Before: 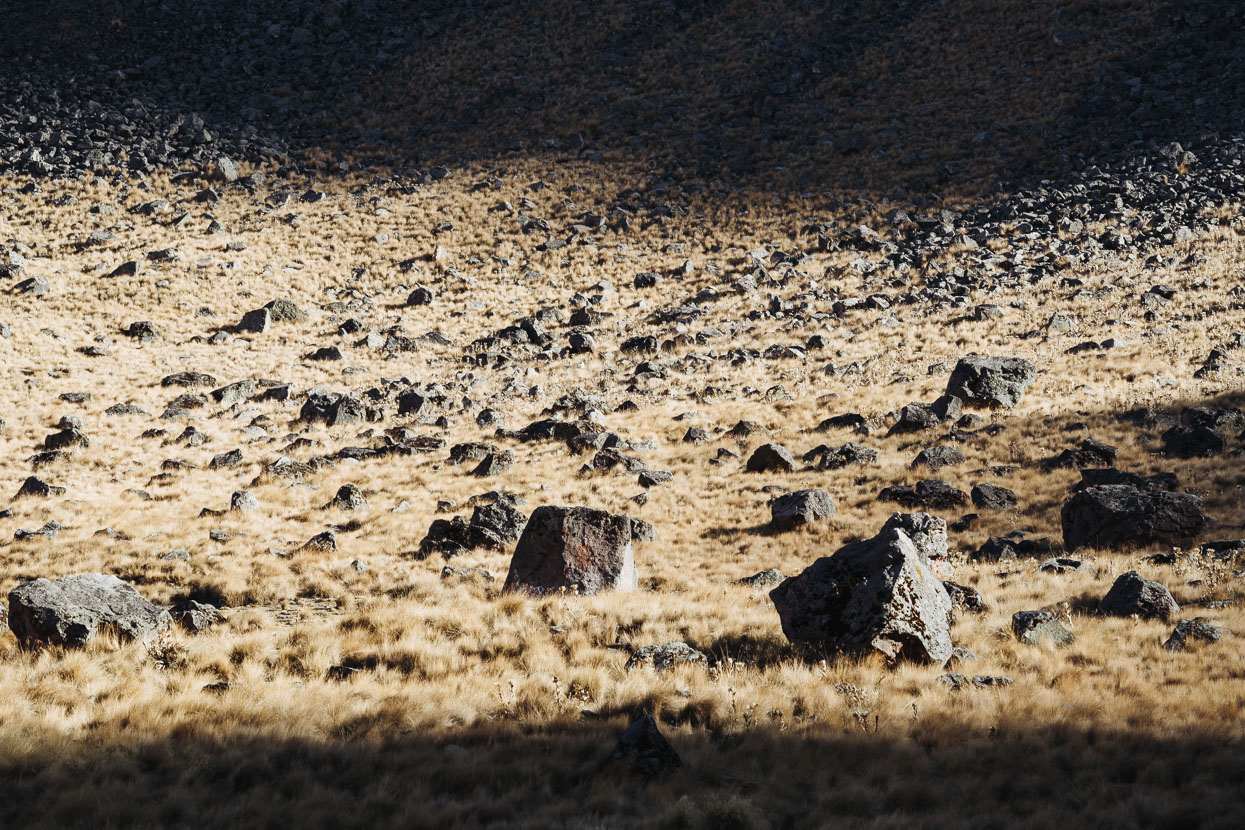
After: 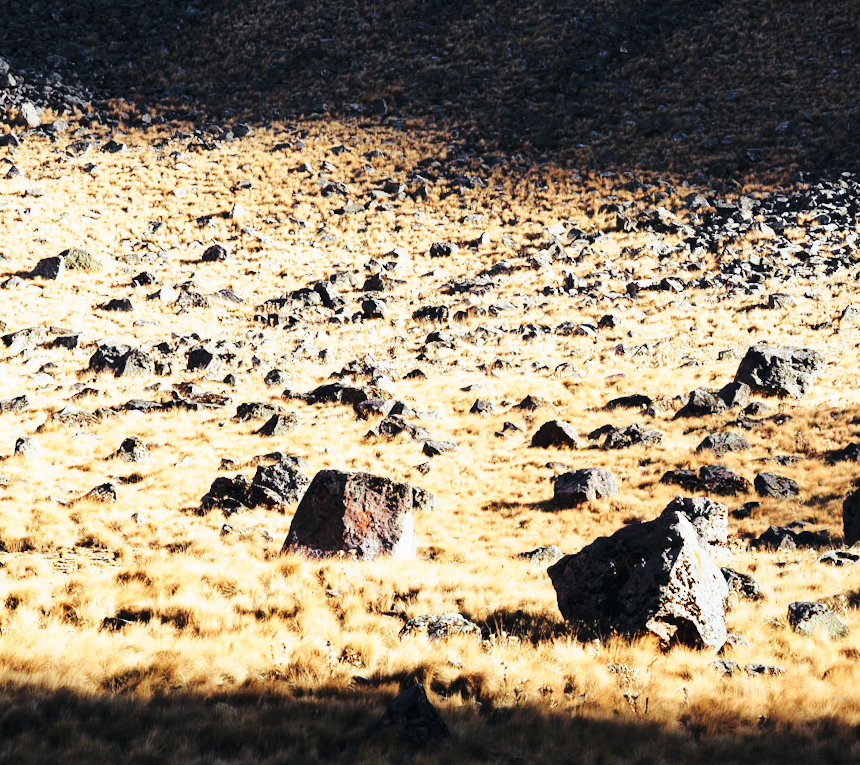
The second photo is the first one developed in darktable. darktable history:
crop and rotate: angle -3.27°, left 14.277%, top 0.028%, right 10.766%, bottom 0.028%
base curve: curves: ch0 [(0, 0) (0.028, 0.03) (0.121, 0.232) (0.46, 0.748) (0.859, 0.968) (1, 1)], preserve colors none
tone curve: curves: ch0 [(0, 0) (0.051, 0.047) (0.102, 0.099) (0.228, 0.275) (0.432, 0.535) (0.695, 0.778) (0.908, 0.946) (1, 1)]; ch1 [(0, 0) (0.339, 0.298) (0.402, 0.363) (0.453, 0.421) (0.483, 0.469) (0.494, 0.493) (0.504, 0.501) (0.527, 0.538) (0.563, 0.595) (0.597, 0.632) (1, 1)]; ch2 [(0, 0) (0.48, 0.48) (0.504, 0.5) (0.539, 0.554) (0.59, 0.63) (0.642, 0.684) (0.824, 0.815) (1, 1)], color space Lab, independent channels, preserve colors none
